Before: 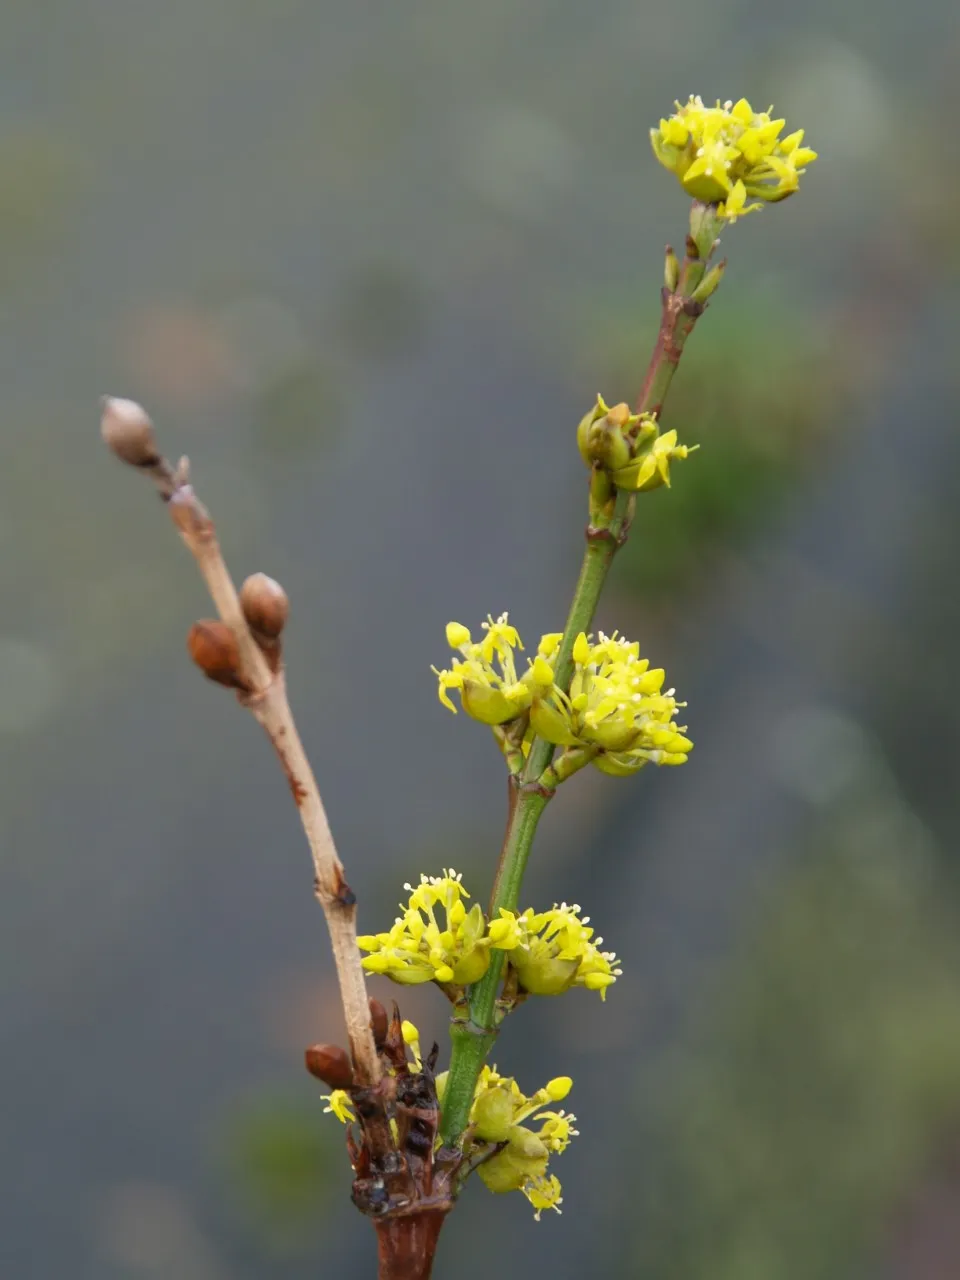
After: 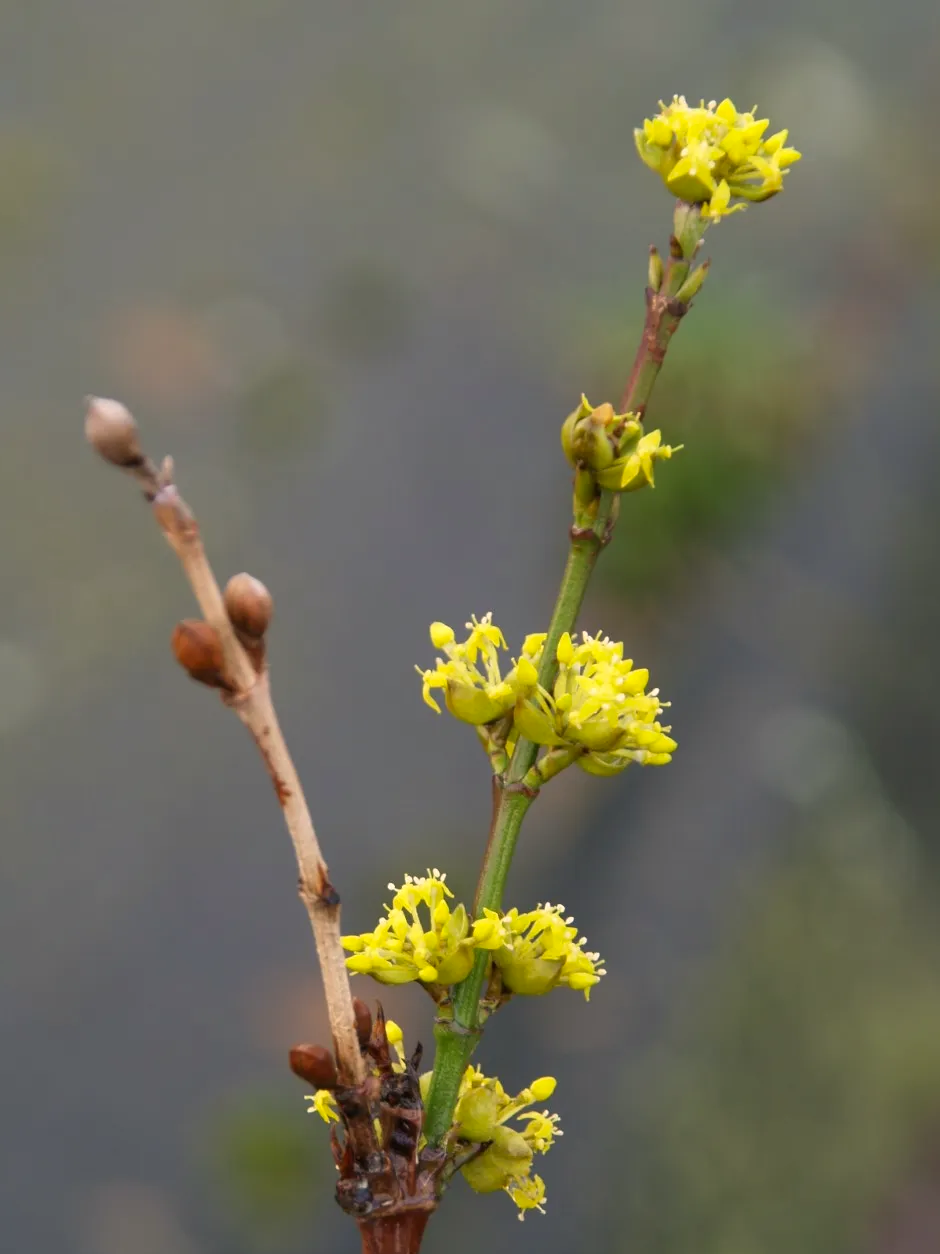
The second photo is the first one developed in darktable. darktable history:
crop: left 1.743%, right 0.268%, bottom 2.011%
color correction: highlights a* 3.84, highlights b* 5.07
